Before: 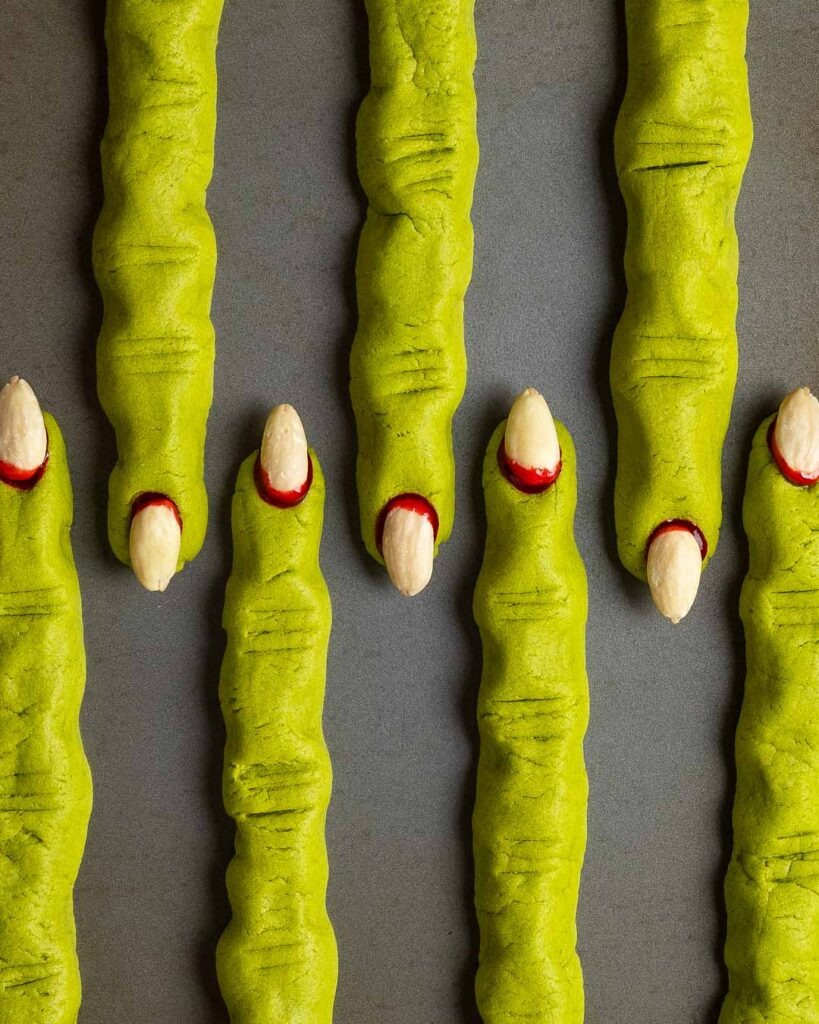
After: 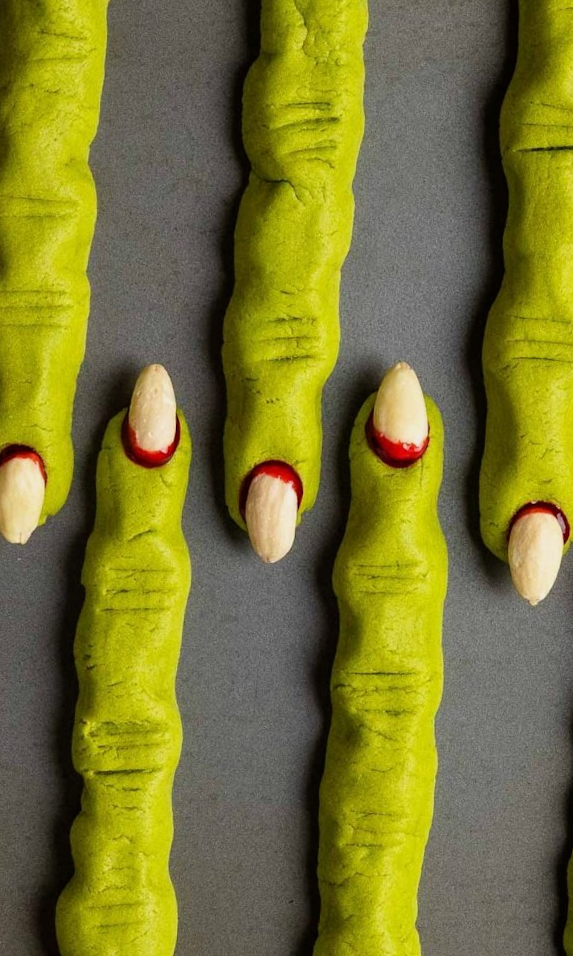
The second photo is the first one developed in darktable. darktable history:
crop and rotate: angle -3.27°, left 14.277%, top 0.028%, right 10.766%, bottom 0.028%
filmic rgb: black relative exposure -9.5 EV, white relative exposure 3.02 EV, hardness 6.12
